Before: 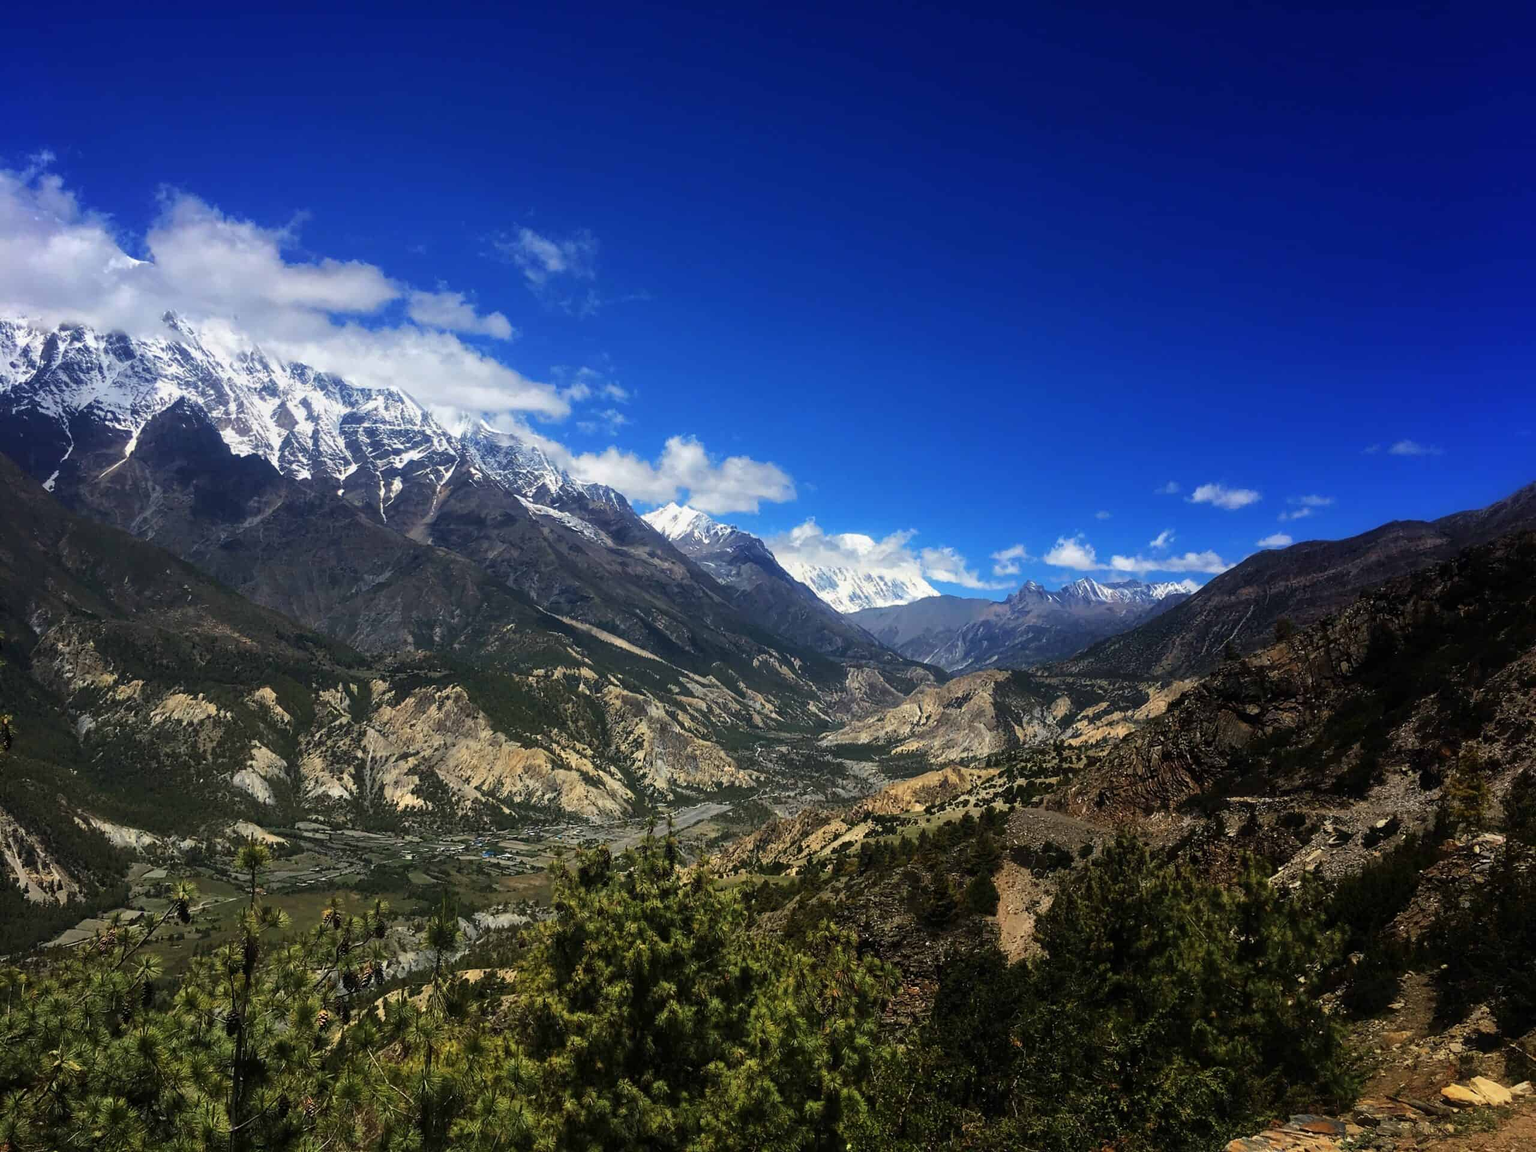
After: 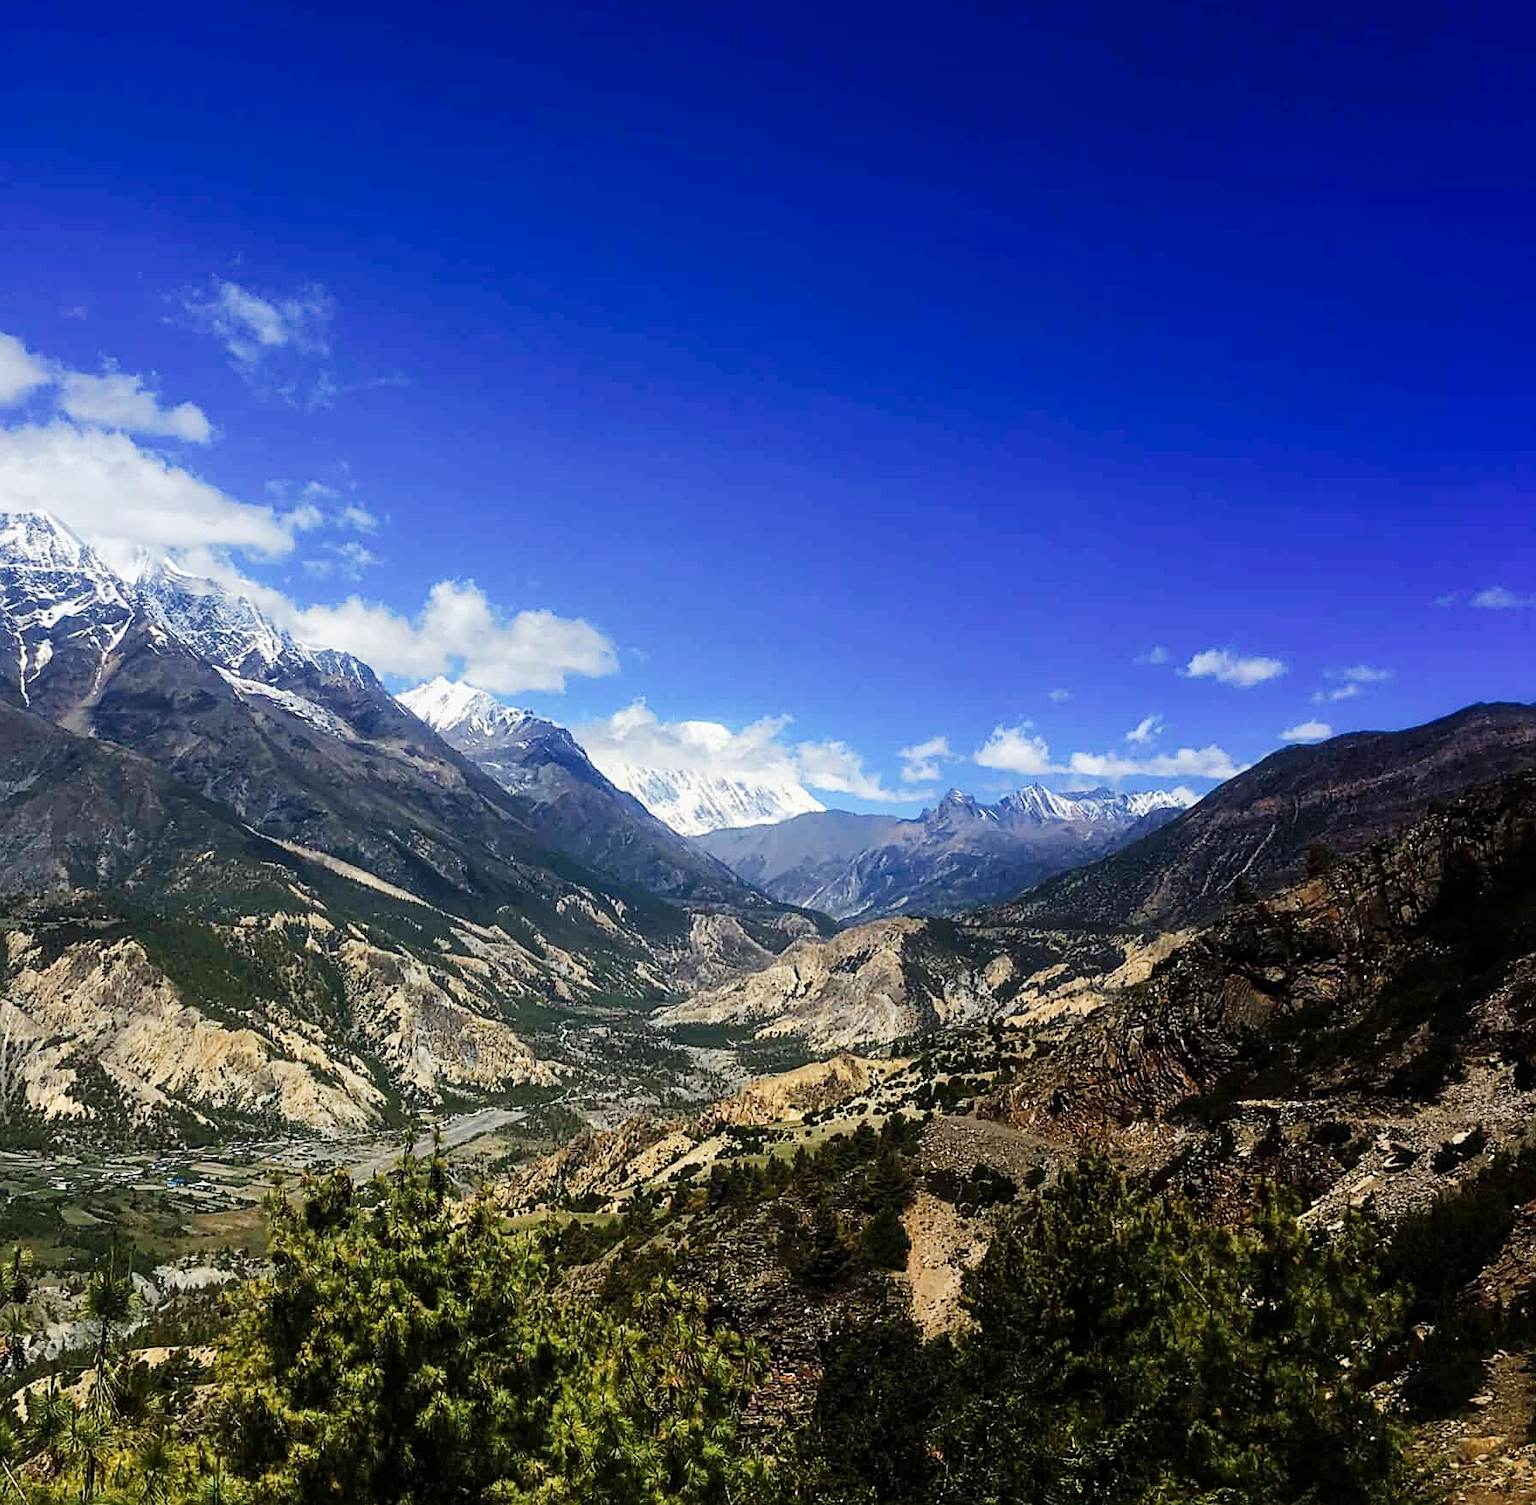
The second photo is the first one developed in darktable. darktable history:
crop and rotate: left 23.853%, top 2.802%, right 6.556%, bottom 6.223%
sharpen: on, module defaults
exposure: black level correction 0.001, exposure 0.499 EV, compensate exposure bias true, compensate highlight preservation false
tone curve: curves: ch0 [(0, 0) (0.091, 0.066) (0.184, 0.16) (0.491, 0.519) (0.748, 0.765) (1, 0.919)]; ch1 [(0, 0) (0.179, 0.173) (0.322, 0.32) (0.424, 0.424) (0.502, 0.5) (0.56, 0.575) (0.631, 0.675) (0.777, 0.806) (1, 1)]; ch2 [(0, 0) (0.434, 0.447) (0.497, 0.498) (0.539, 0.566) (0.676, 0.691) (1, 1)], preserve colors none
